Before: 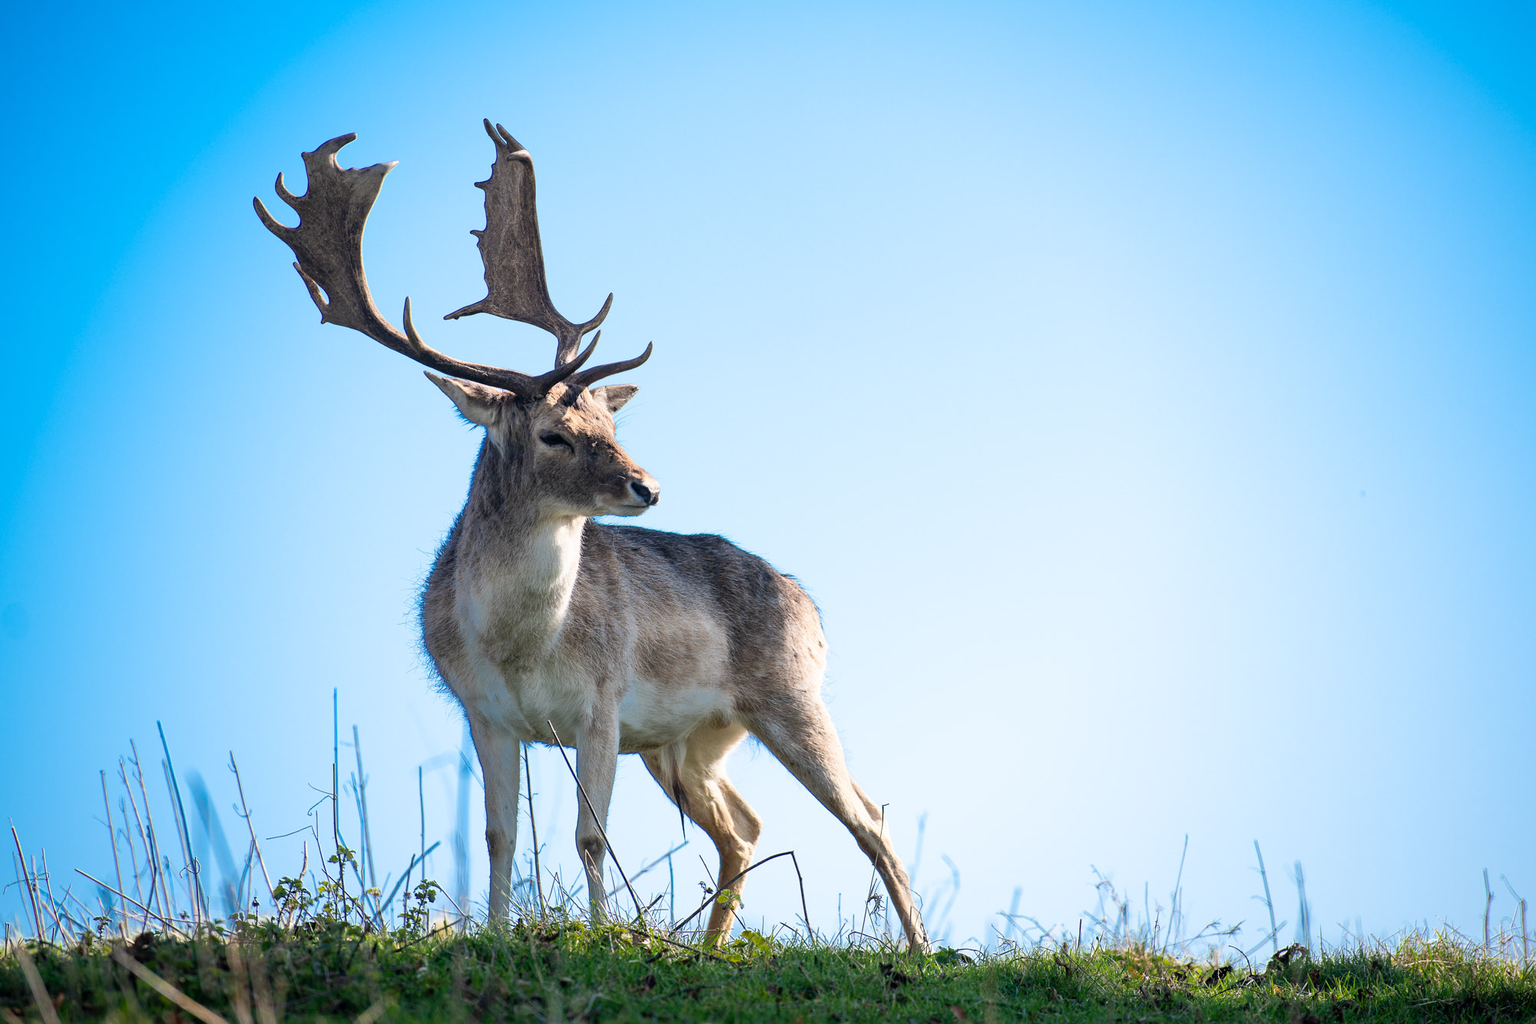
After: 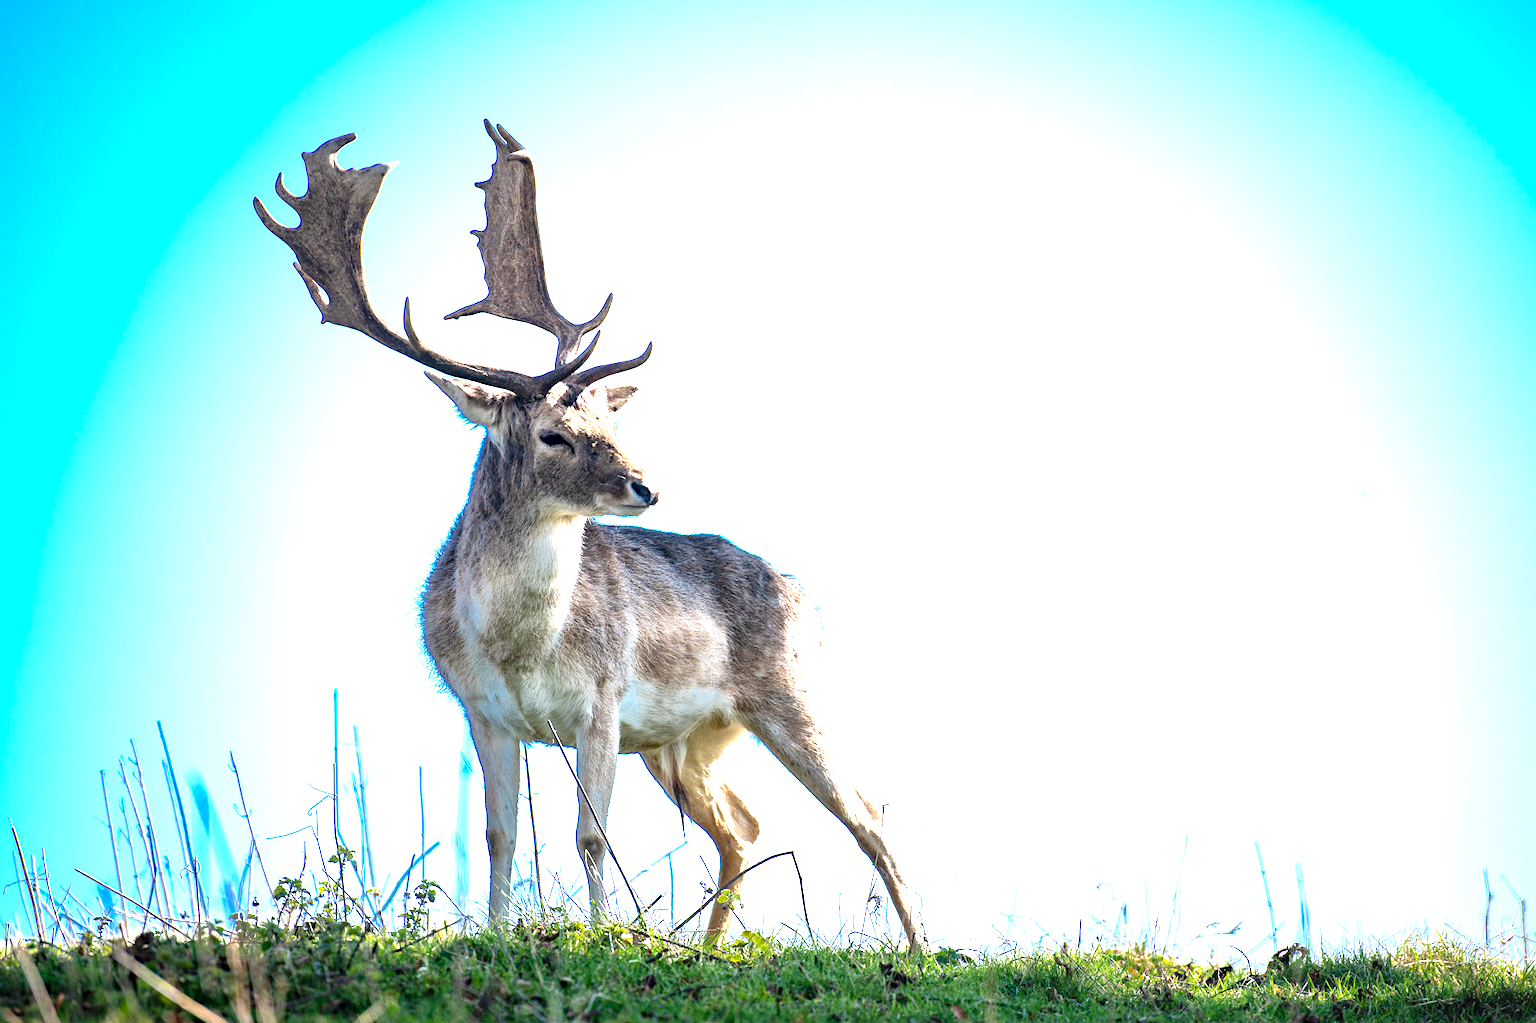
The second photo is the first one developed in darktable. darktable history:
haze removal: strength 0.29, distance 0.25, compatibility mode true, adaptive false
exposure: black level correction -0.002, exposure 1.35 EV, compensate highlight preservation false
local contrast: mode bilateral grid, contrast 20, coarseness 50, detail 150%, midtone range 0.2
